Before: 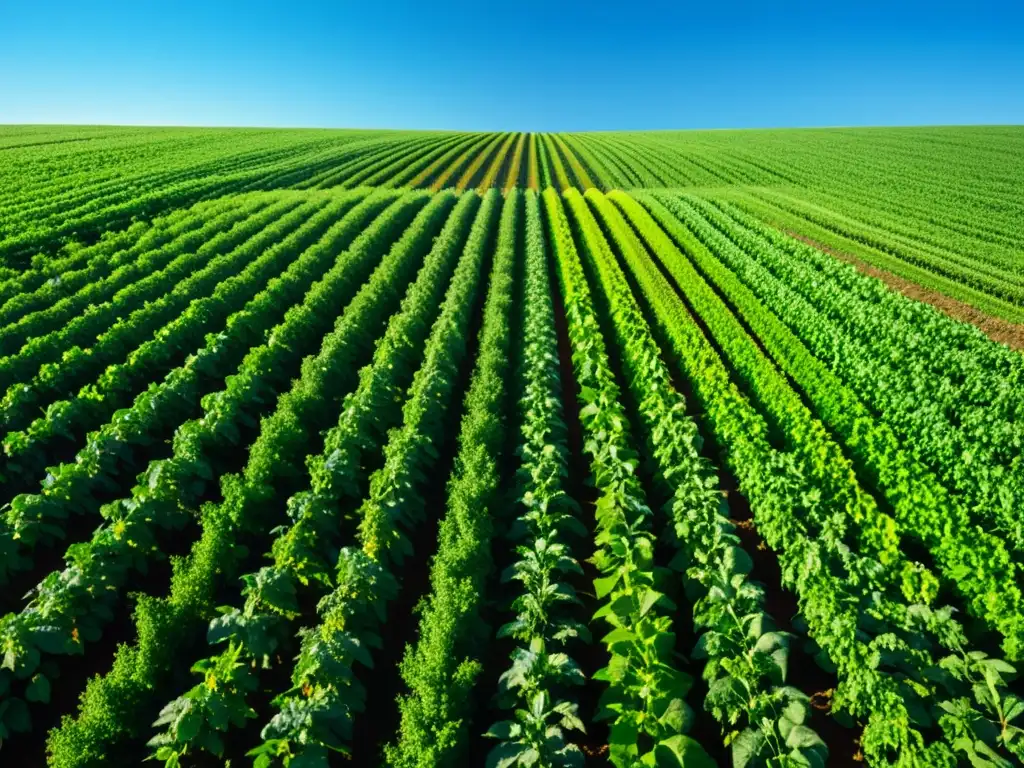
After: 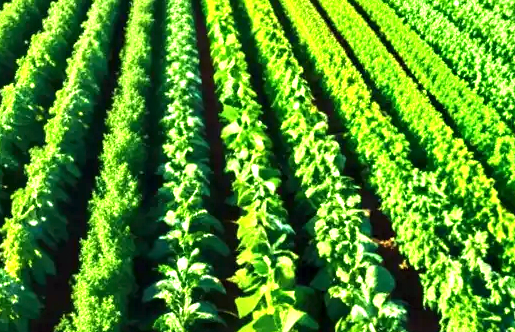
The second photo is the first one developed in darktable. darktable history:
exposure: black level correction 0, exposure 1.3 EV, compensate exposure bias true, compensate highlight preservation false
crop: left 35.03%, top 36.625%, right 14.663%, bottom 20.057%
contrast equalizer: octaves 7, y [[0.6 ×6], [0.55 ×6], [0 ×6], [0 ×6], [0 ×6]], mix 0.3
